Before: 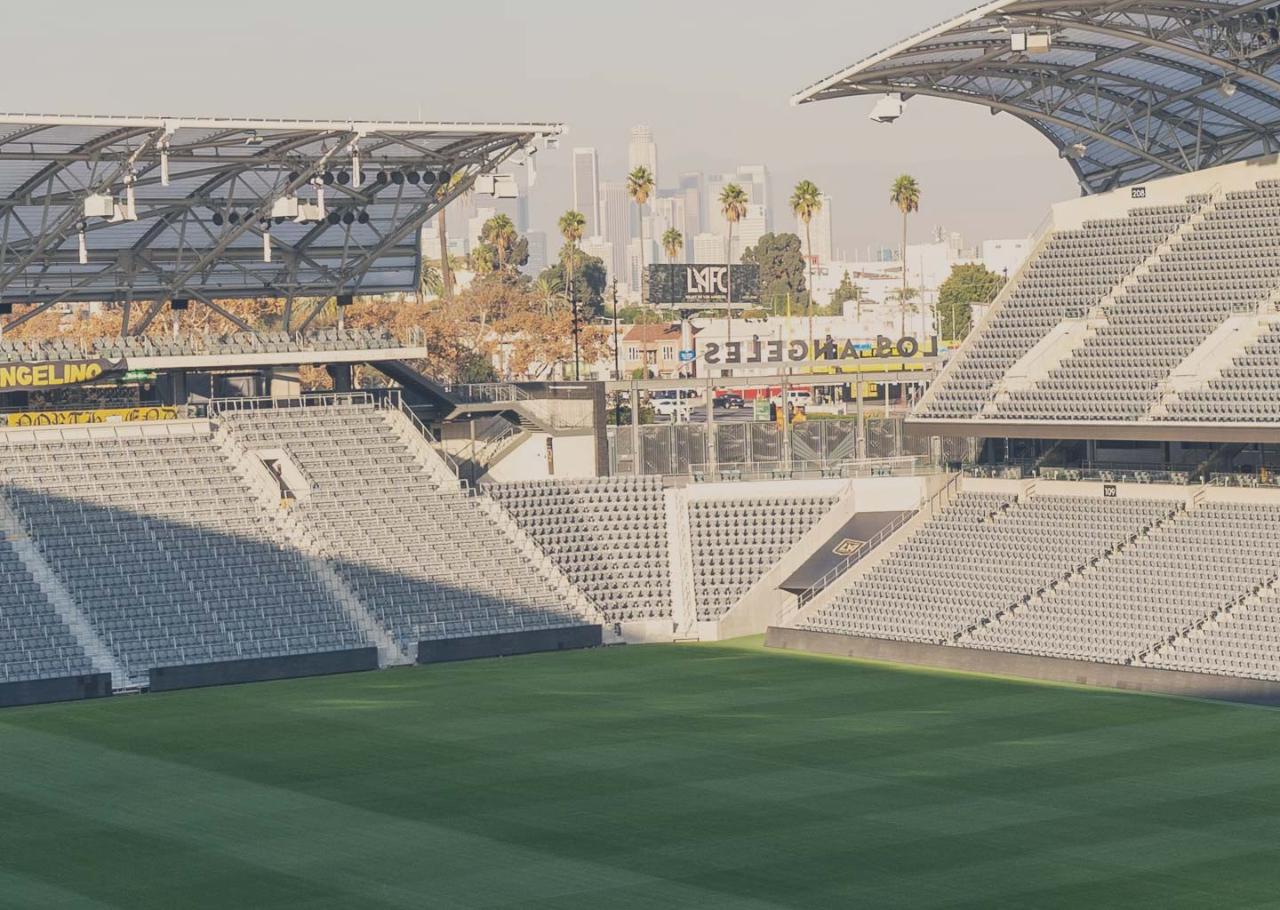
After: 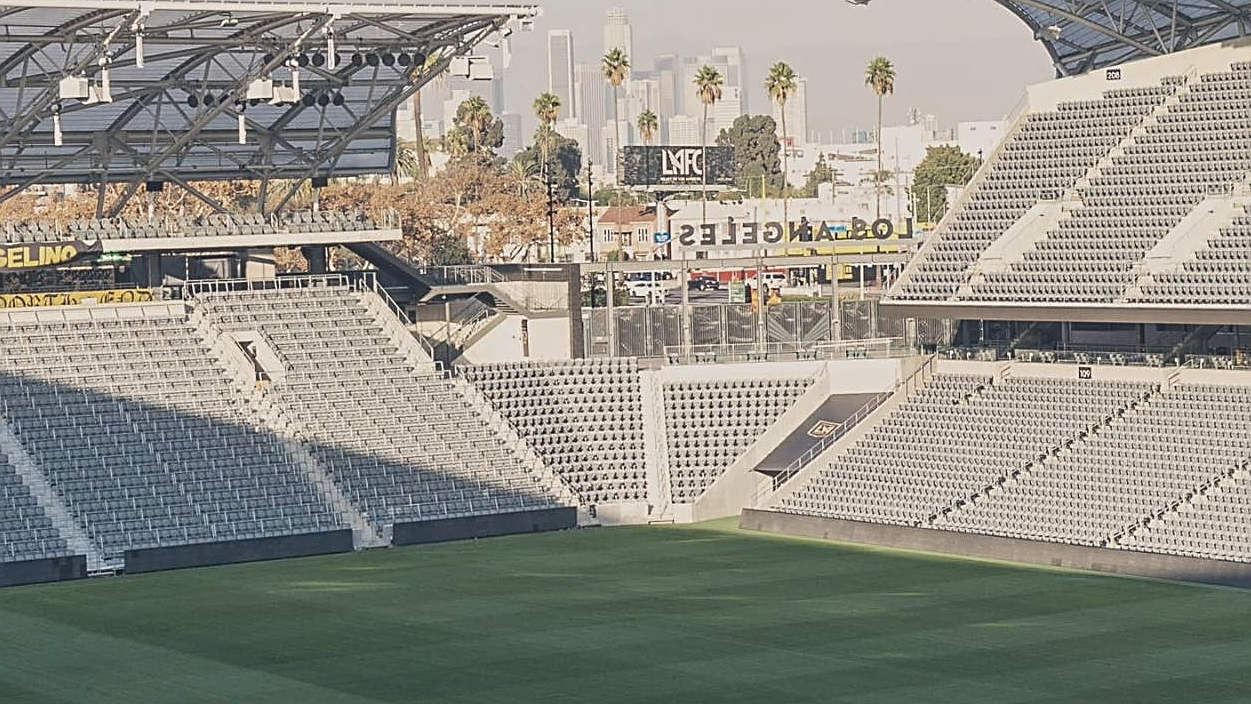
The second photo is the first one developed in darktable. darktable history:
crop and rotate: left 1.957%, top 12.999%, right 0.26%, bottom 9.583%
color zones: curves: ch0 [(0, 0.5) (0.143, 0.5) (0.286, 0.5) (0.429, 0.504) (0.571, 0.5) (0.714, 0.509) (0.857, 0.5) (1, 0.5)]; ch1 [(0, 0.425) (0.143, 0.425) (0.286, 0.375) (0.429, 0.405) (0.571, 0.5) (0.714, 0.47) (0.857, 0.425) (1, 0.435)]; ch2 [(0, 0.5) (0.143, 0.5) (0.286, 0.5) (0.429, 0.517) (0.571, 0.5) (0.714, 0.51) (0.857, 0.5) (1, 0.5)]
sharpen: on, module defaults
tone equalizer: on, module defaults
contrast equalizer: y [[0.502, 0.505, 0.512, 0.529, 0.564, 0.588], [0.5 ×6], [0.502, 0.505, 0.512, 0.529, 0.564, 0.588], [0, 0.001, 0.001, 0.004, 0.008, 0.011], [0, 0.001, 0.001, 0.004, 0.008, 0.011]]
